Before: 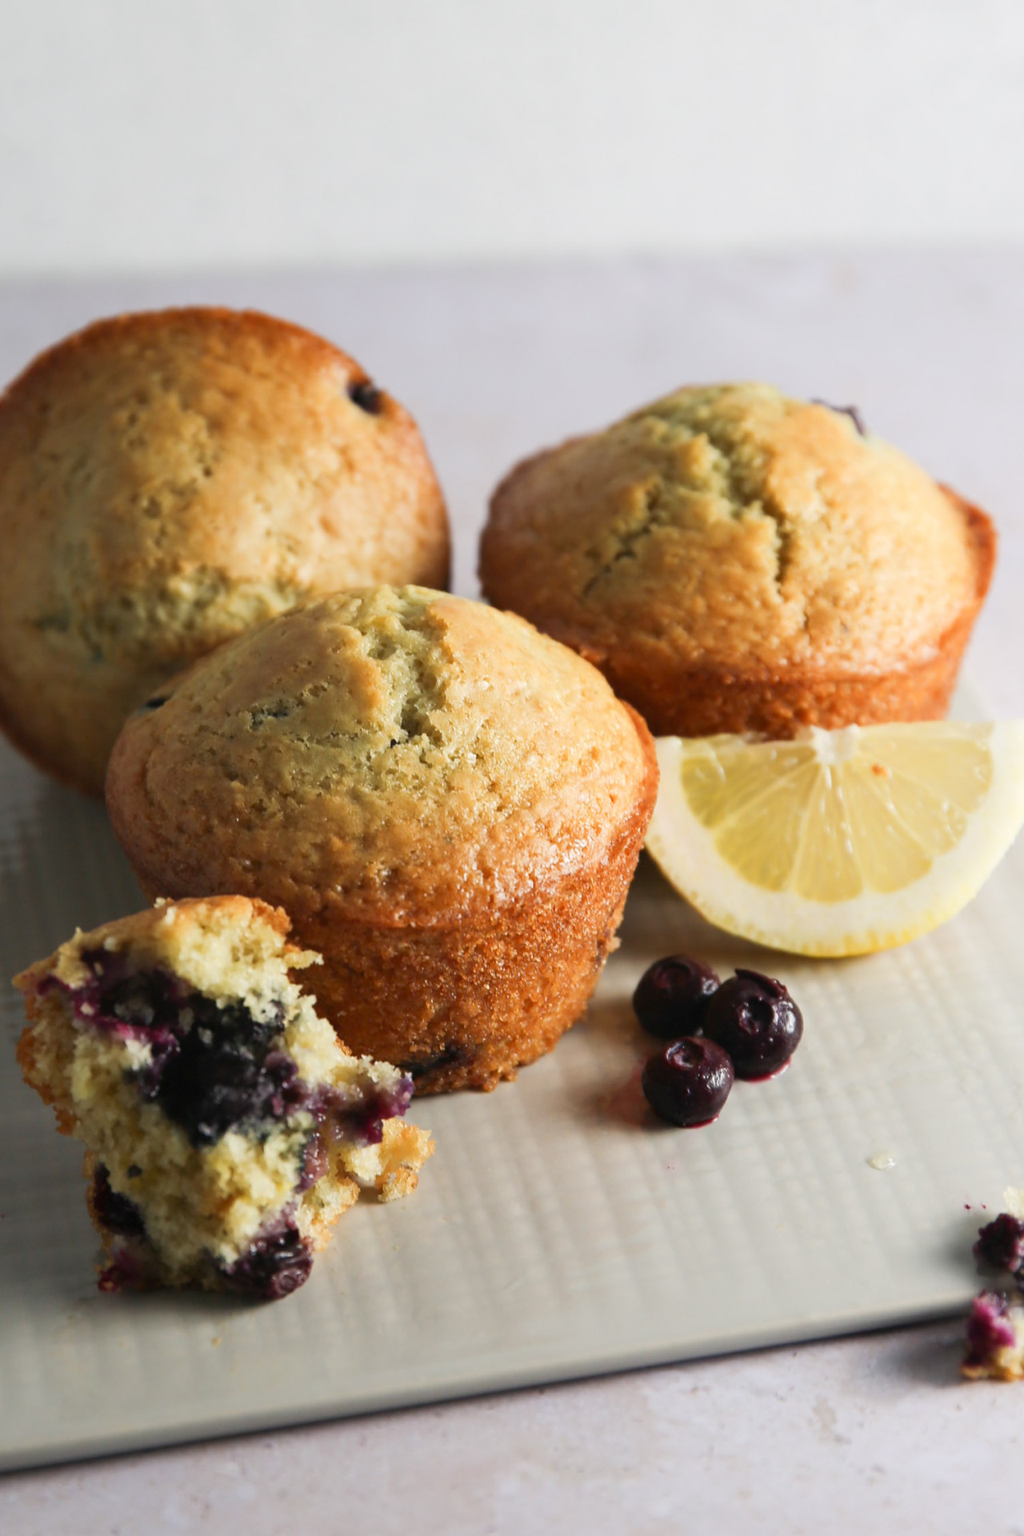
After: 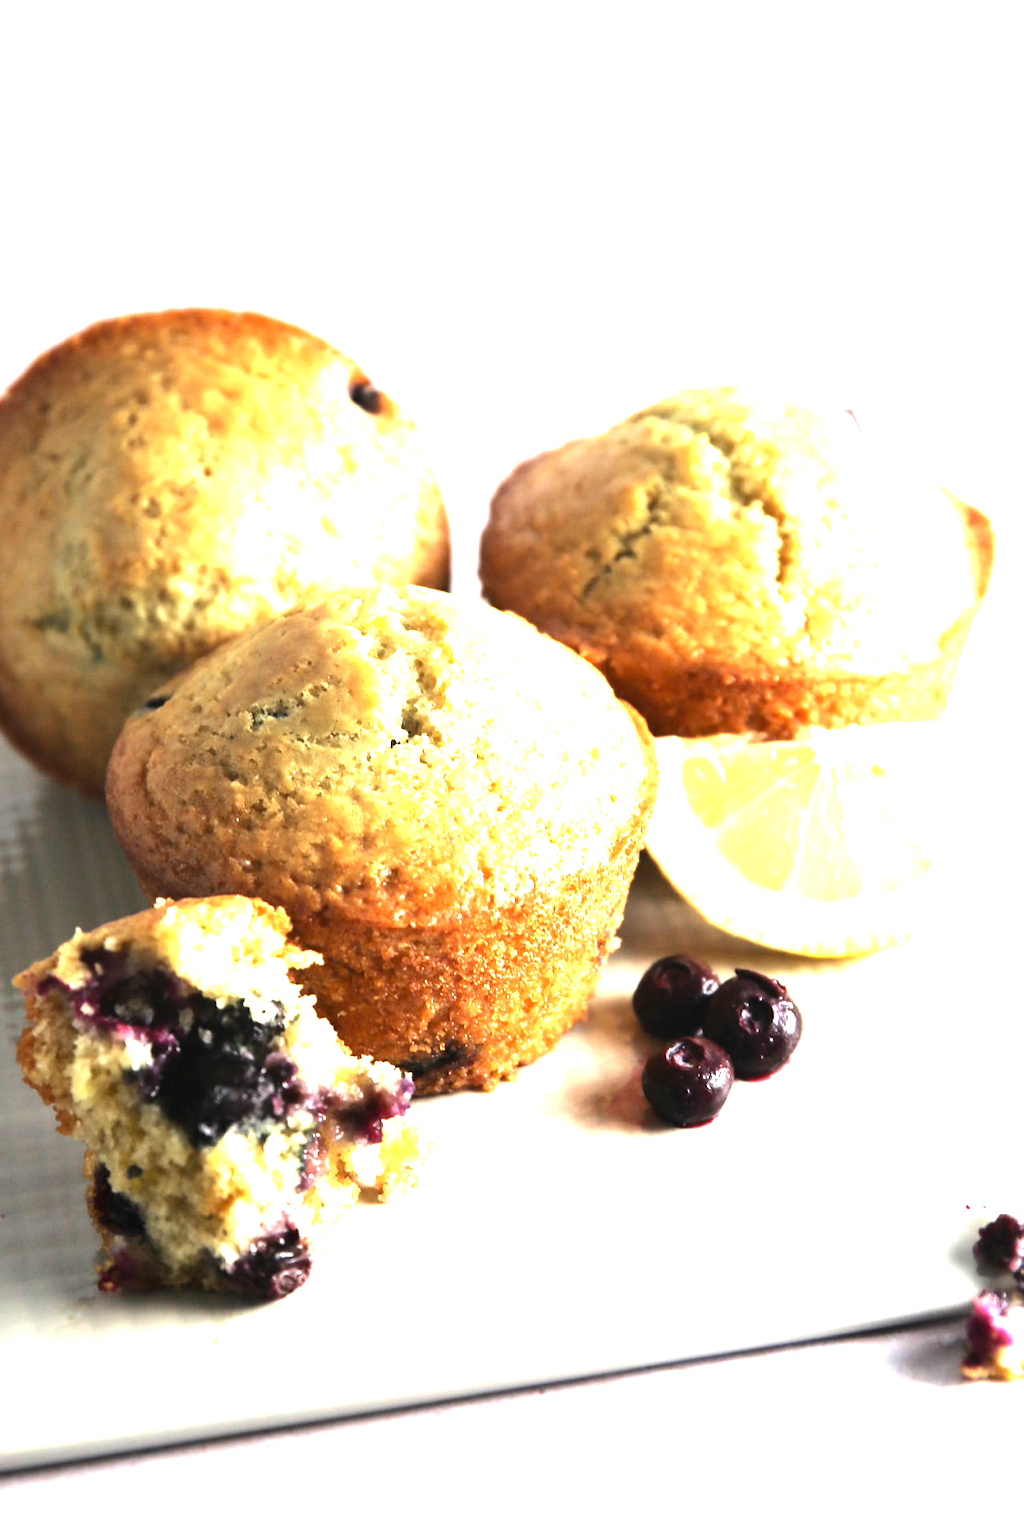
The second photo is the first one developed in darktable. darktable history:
exposure: black level correction 0, exposure 1.388 EV, compensate exposure bias true, compensate highlight preservation false
tone equalizer: -8 EV -0.75 EV, -7 EV -0.7 EV, -6 EV -0.6 EV, -5 EV -0.4 EV, -3 EV 0.4 EV, -2 EV 0.6 EV, -1 EV 0.7 EV, +0 EV 0.75 EV, edges refinement/feathering 500, mask exposure compensation -1.57 EV, preserve details no
